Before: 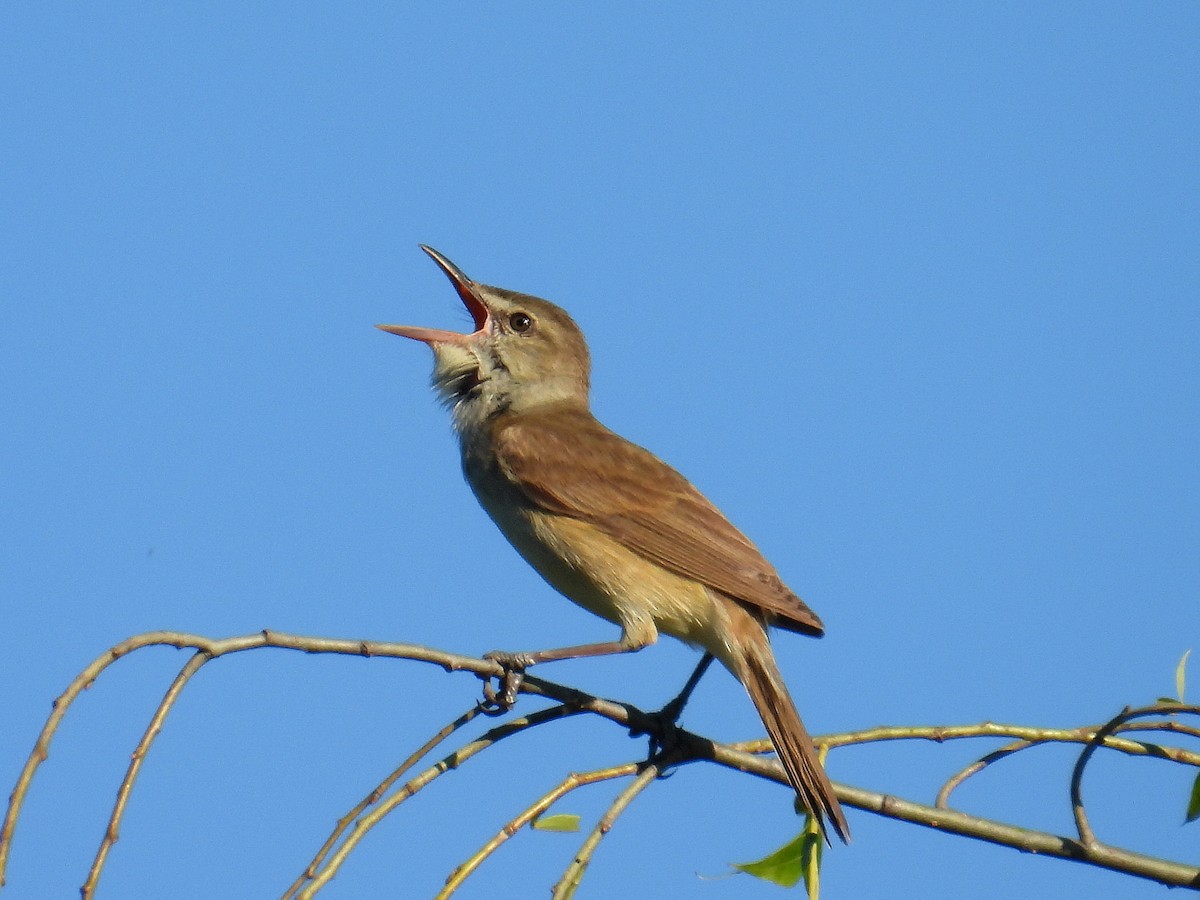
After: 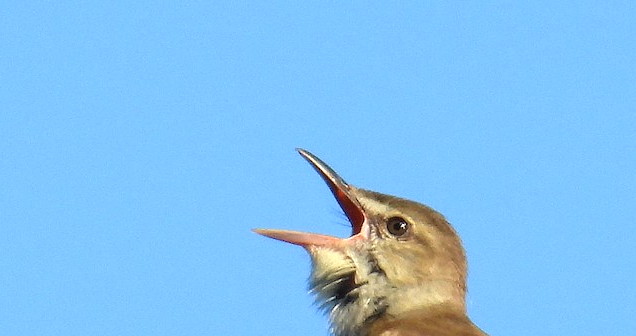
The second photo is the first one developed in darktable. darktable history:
exposure: black level correction 0, exposure 0.694 EV, compensate highlight preservation false
crop: left 10.323%, top 10.706%, right 36.607%, bottom 51.931%
